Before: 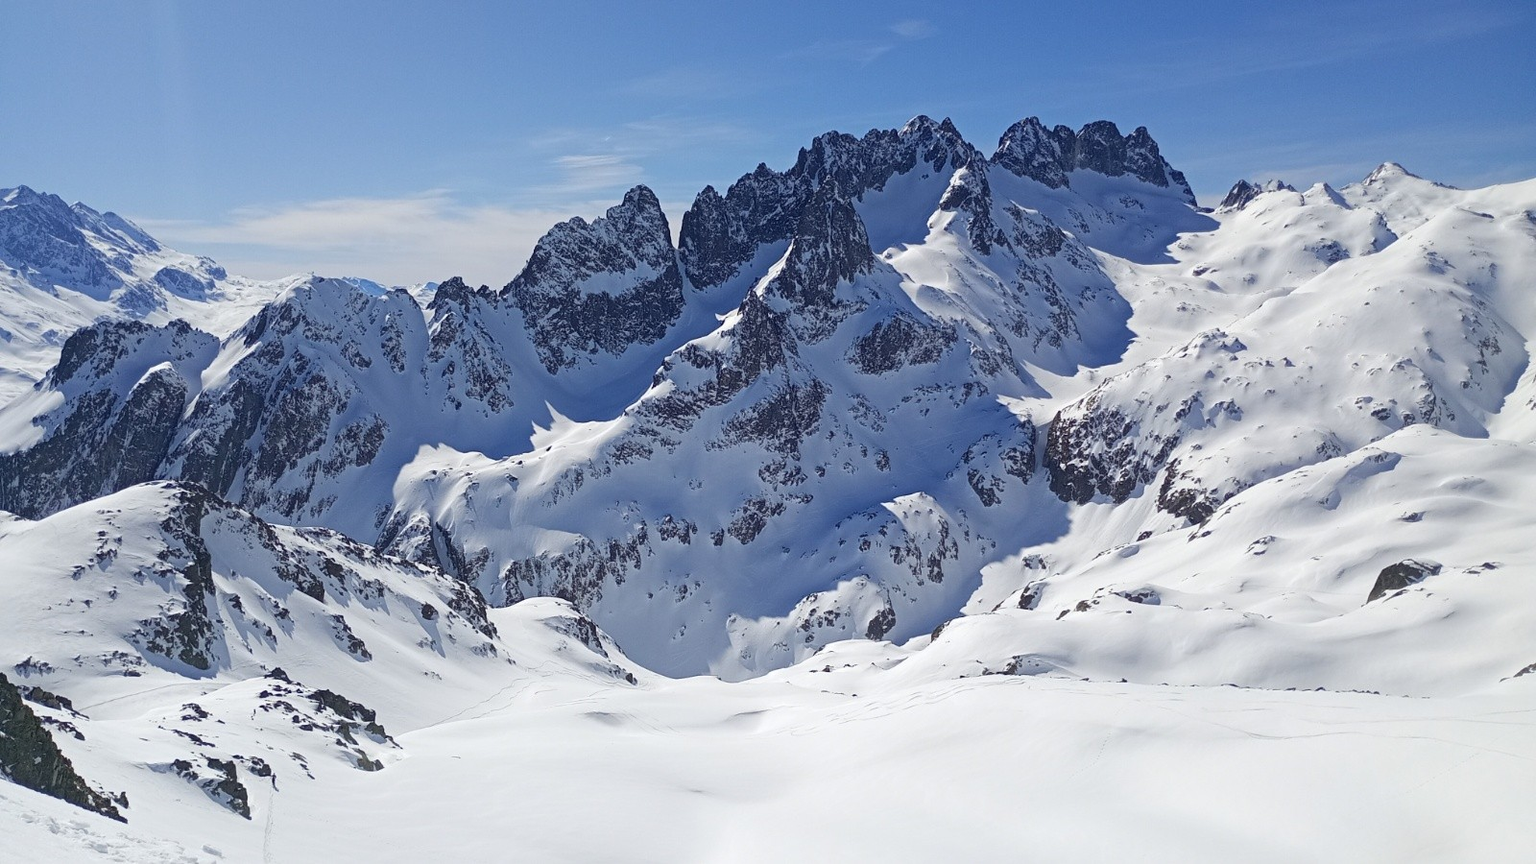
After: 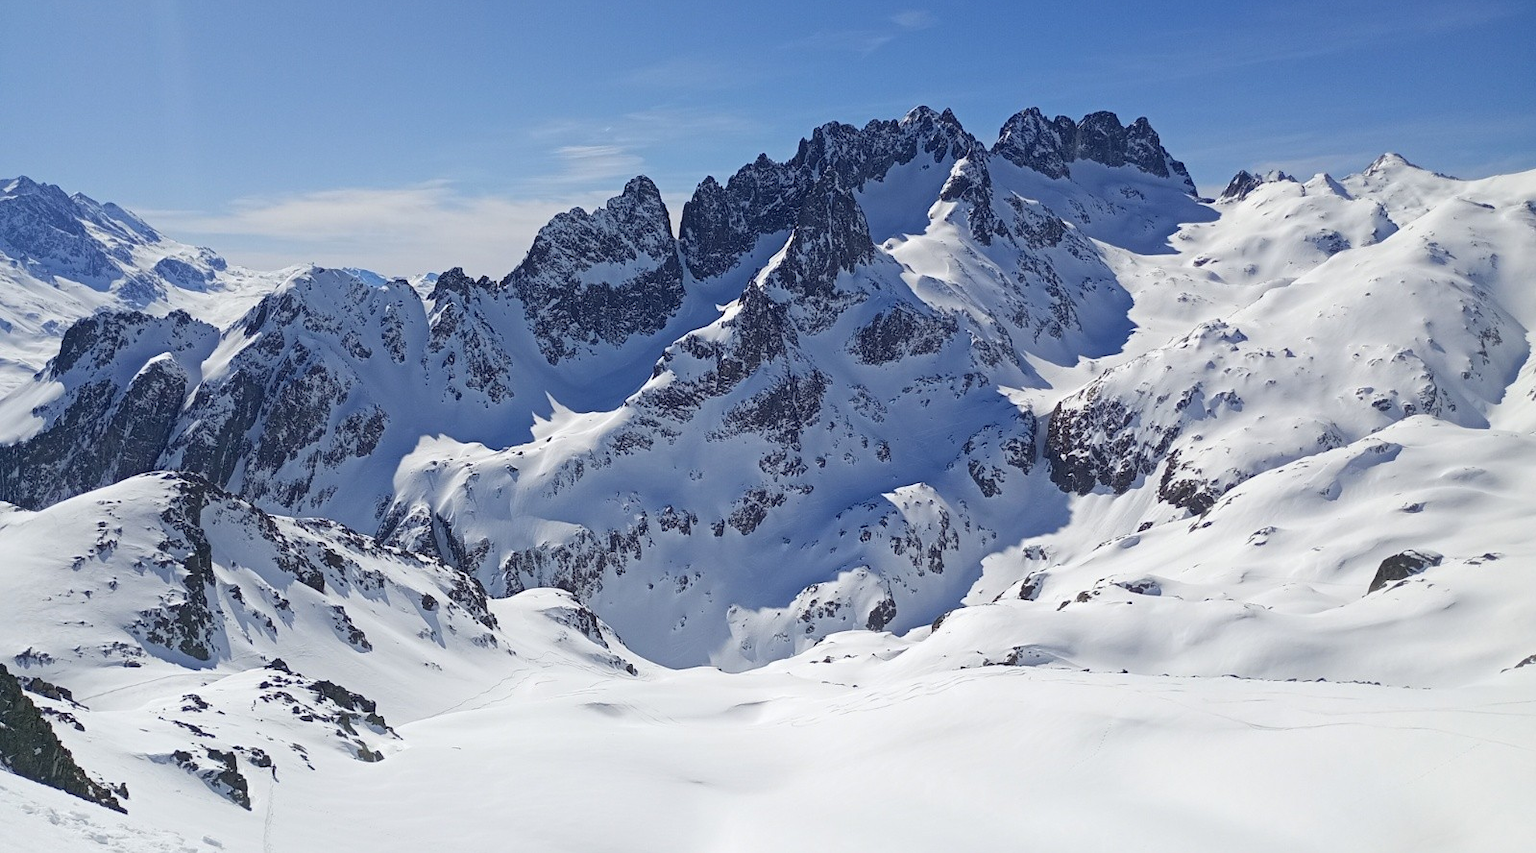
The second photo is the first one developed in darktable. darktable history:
exposure: exposure -0.013 EV, compensate highlight preservation false
crop: top 1.117%, right 0.044%
